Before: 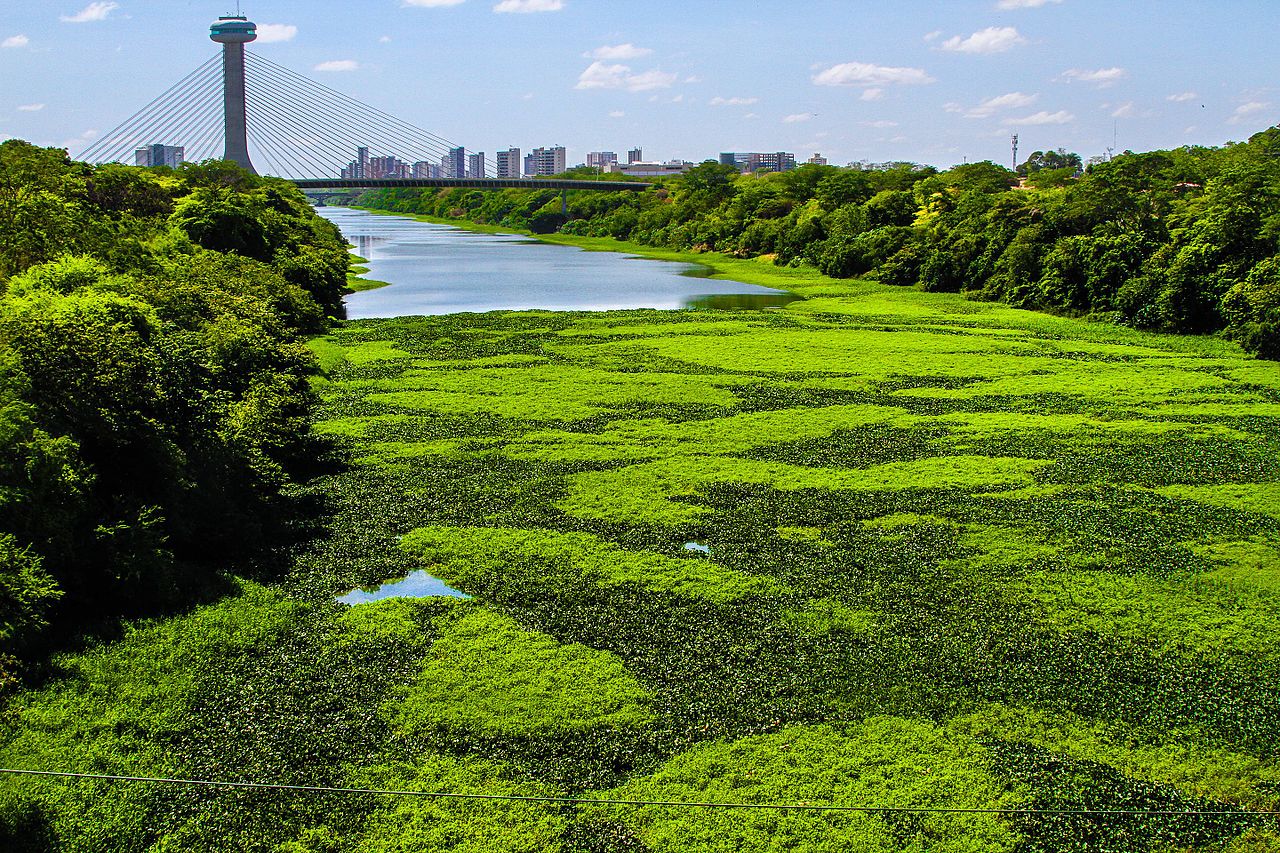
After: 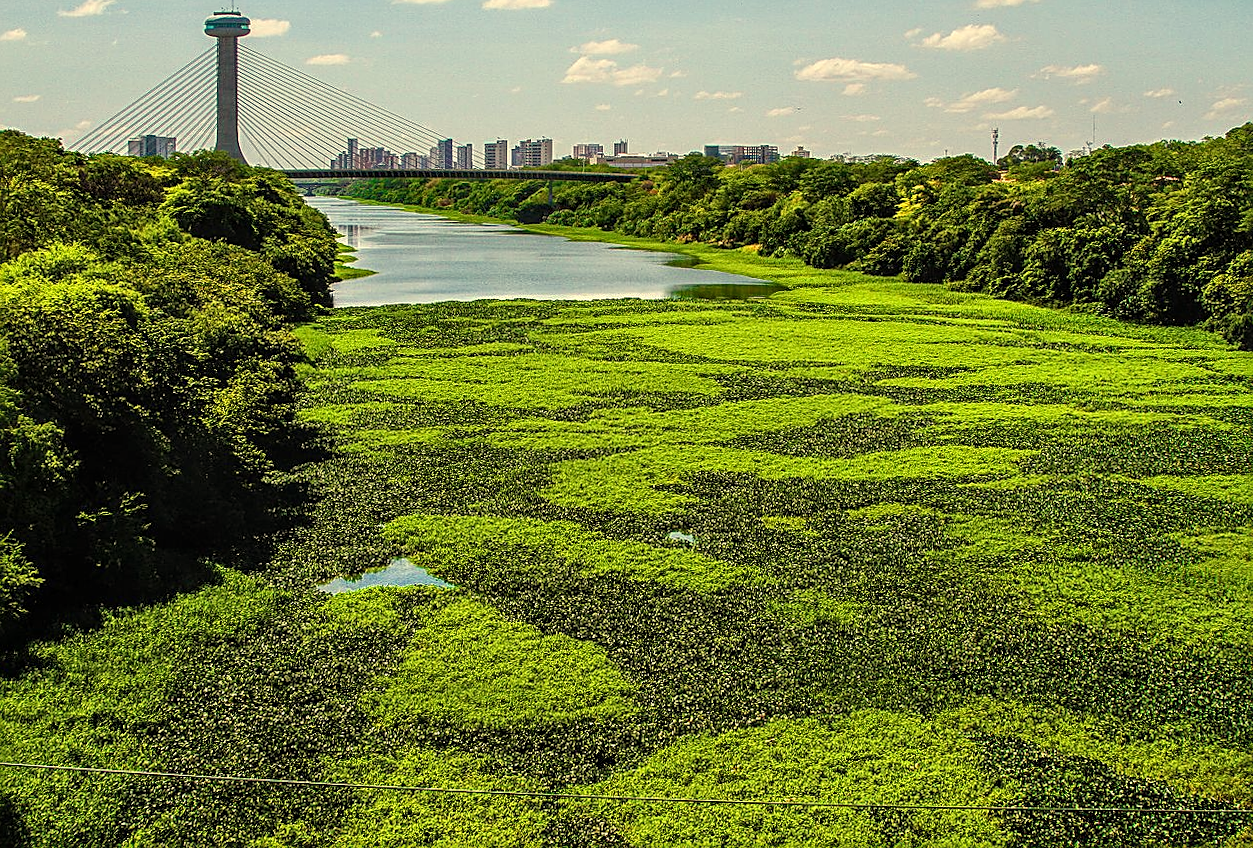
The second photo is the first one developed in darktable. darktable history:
rotate and perspective: rotation 0.226°, lens shift (vertical) -0.042, crop left 0.023, crop right 0.982, crop top 0.006, crop bottom 0.994
local contrast: on, module defaults
sharpen: on, module defaults
white balance: red 1.08, blue 0.791
tone equalizer: on, module defaults
